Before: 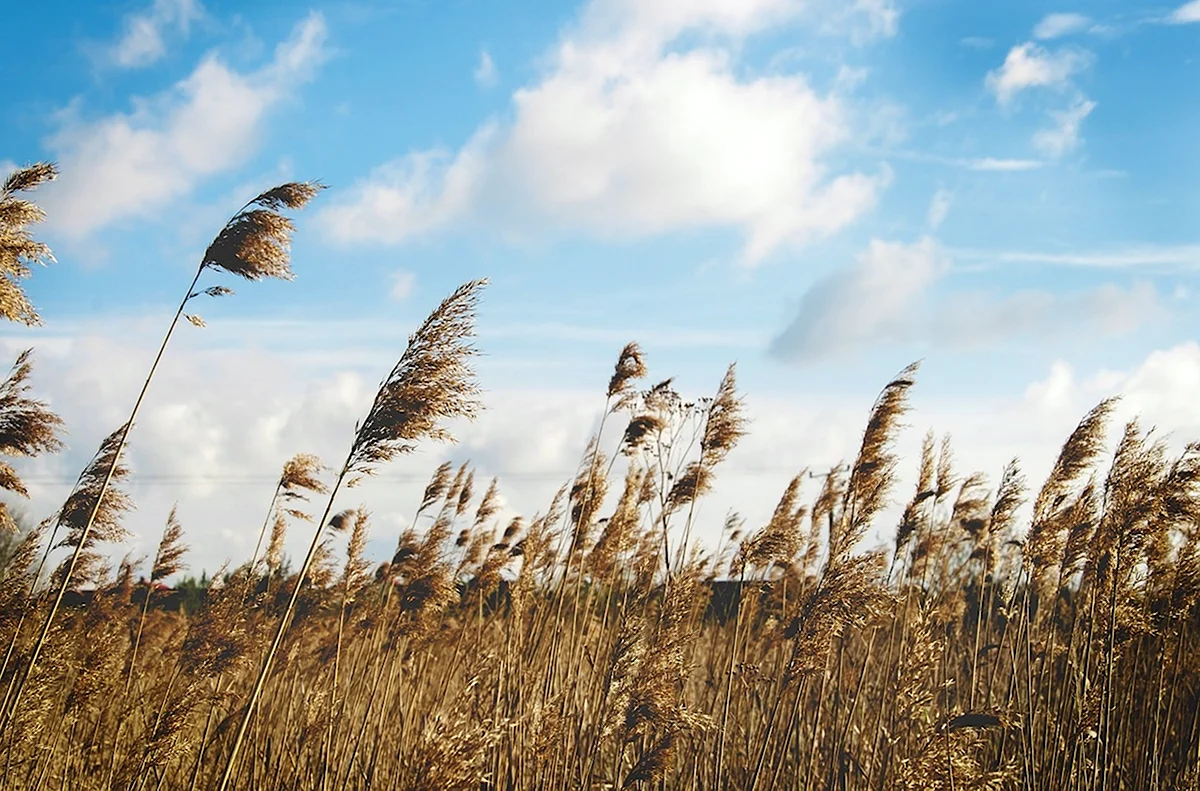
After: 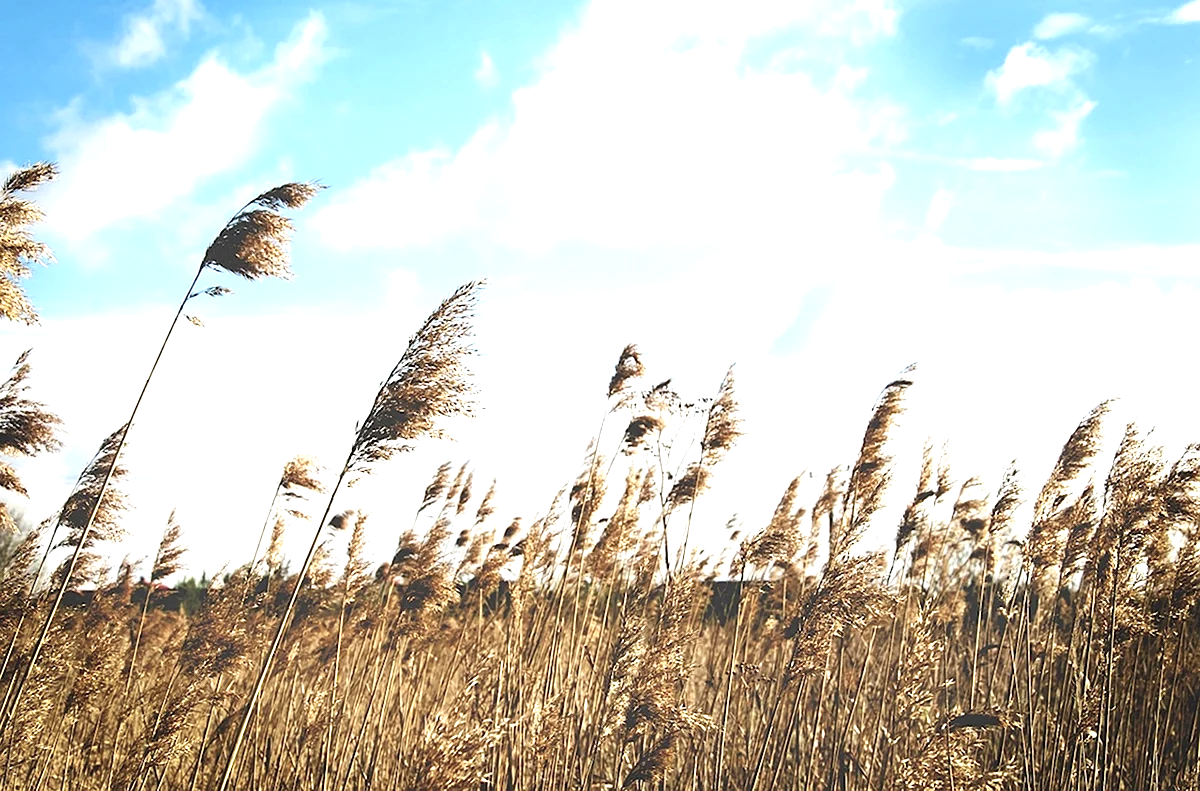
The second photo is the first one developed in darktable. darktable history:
exposure: black level correction 0, exposure 1 EV, compensate highlight preservation false
contrast brightness saturation: contrast 0.056, brightness -0.007, saturation -0.228
